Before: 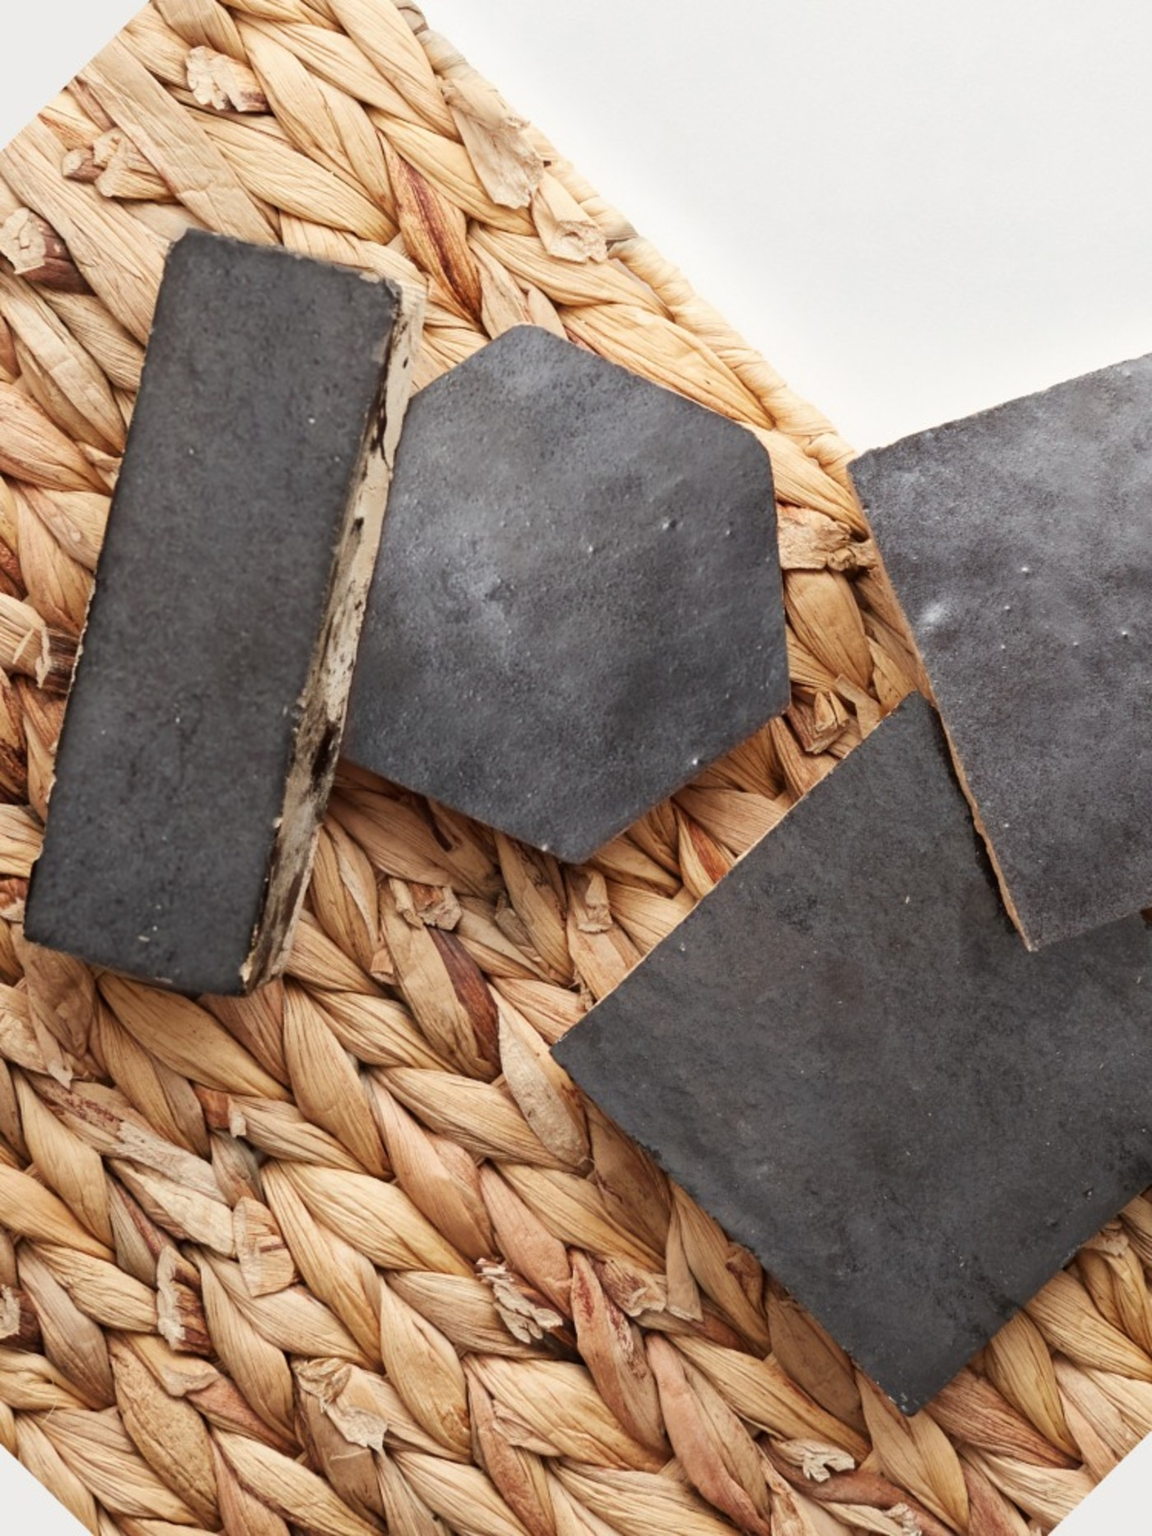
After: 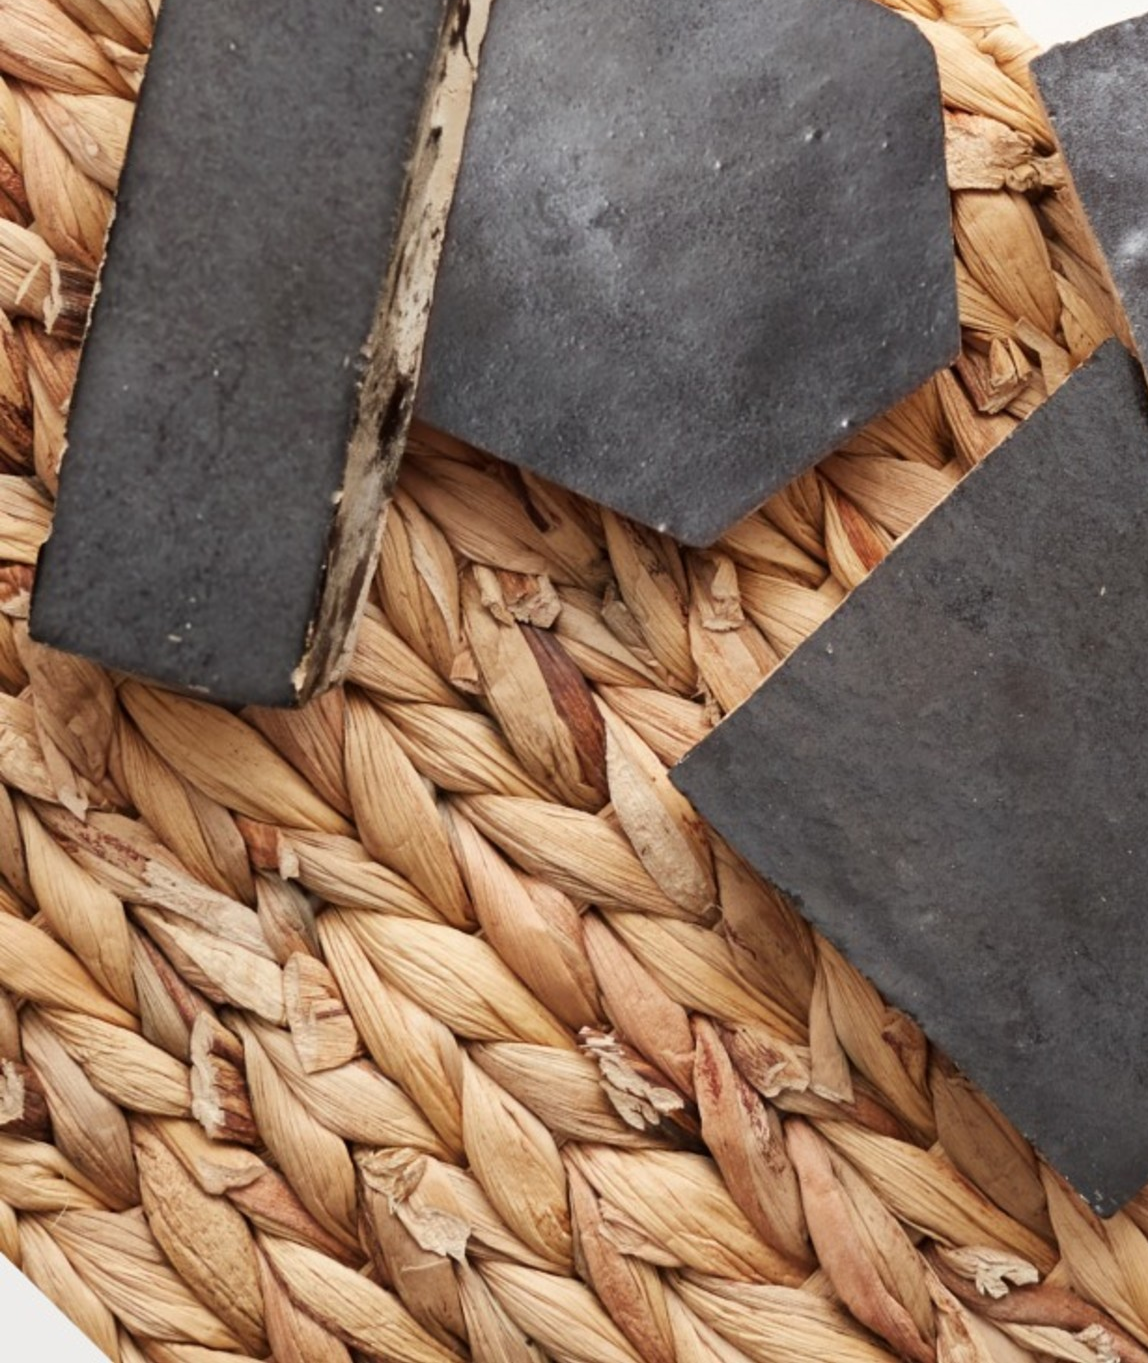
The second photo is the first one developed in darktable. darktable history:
crop: top 26.927%, right 17.998%
